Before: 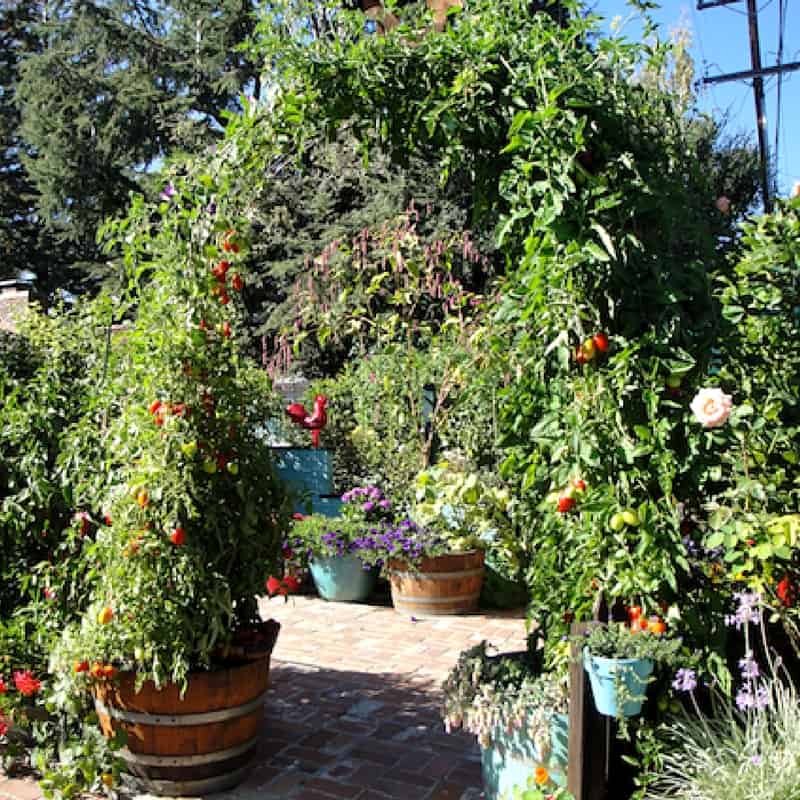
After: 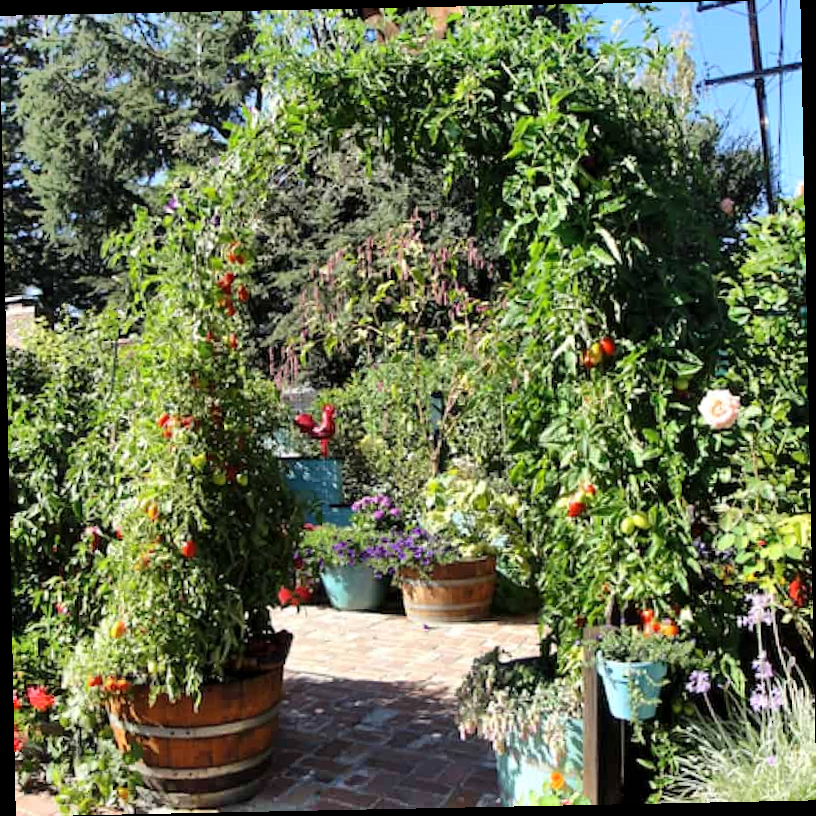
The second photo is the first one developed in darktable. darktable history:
rotate and perspective: rotation -1.17°, automatic cropping off
shadows and highlights: low approximation 0.01, soften with gaussian
